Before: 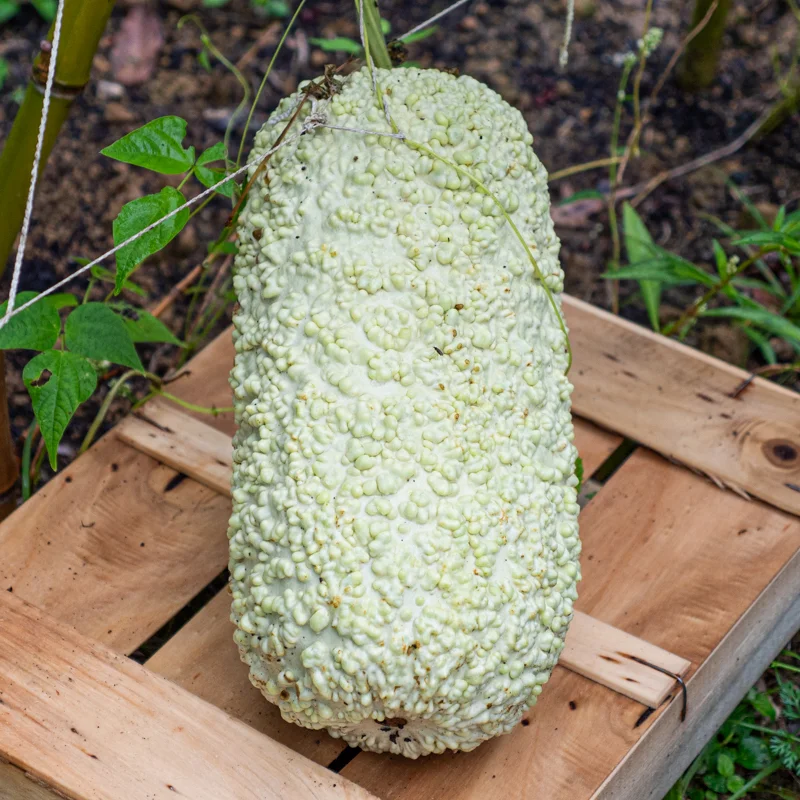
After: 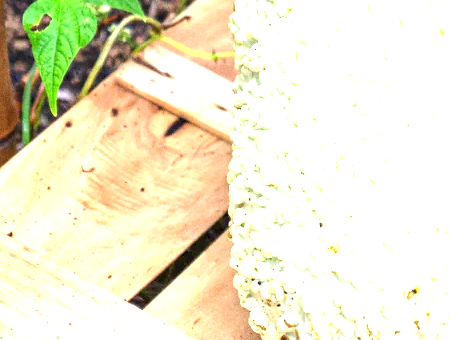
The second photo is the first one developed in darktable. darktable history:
crop: top 44.483%, right 43.593%, bottom 12.892%
grain: on, module defaults
exposure: black level correction 0, exposure 2.327 EV, compensate exposure bias true, compensate highlight preservation false
